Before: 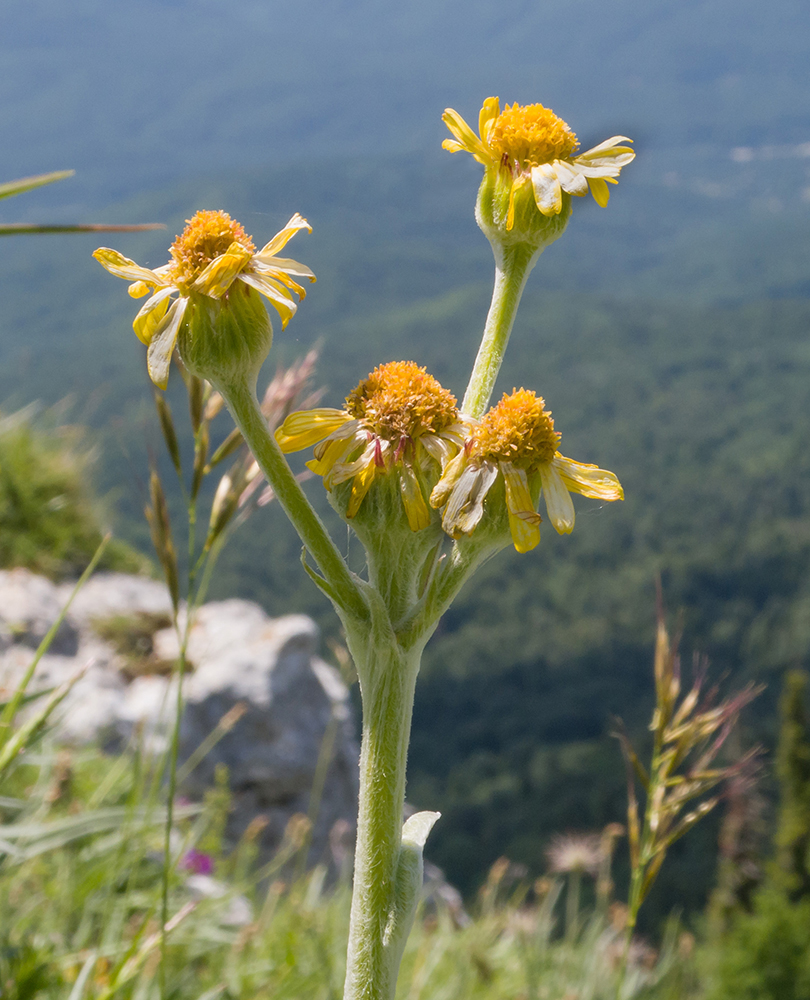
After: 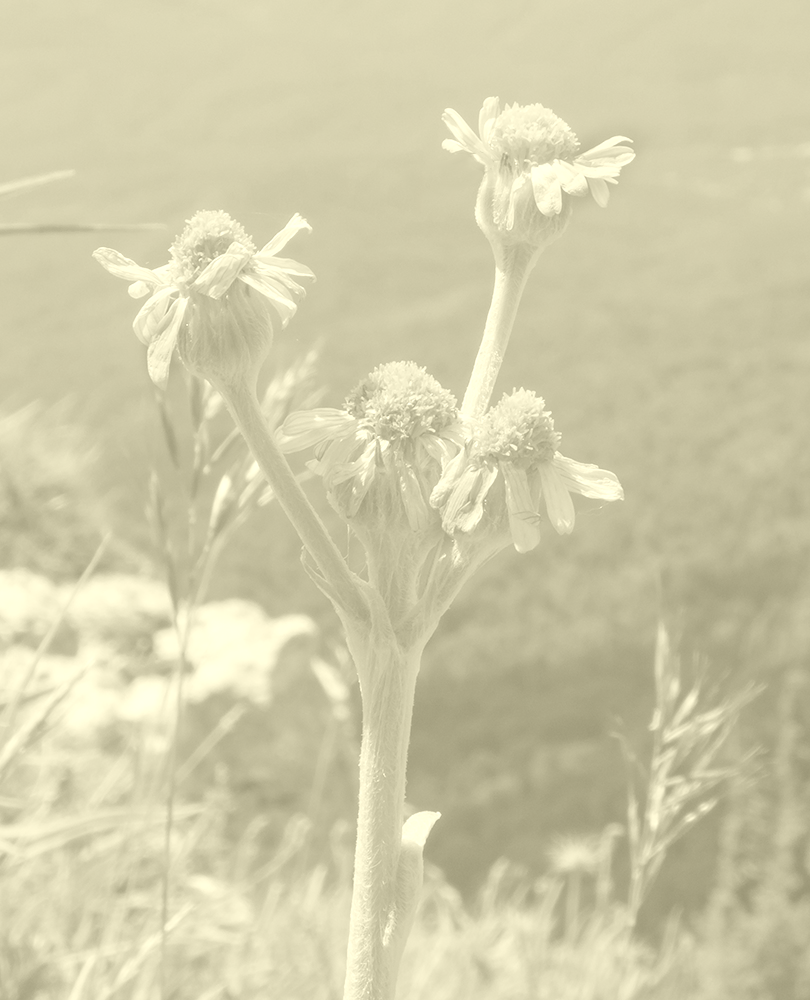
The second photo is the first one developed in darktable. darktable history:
colorize: hue 43.2°, saturation 40%, version 1
color contrast: green-magenta contrast 0.3, blue-yellow contrast 0.15
